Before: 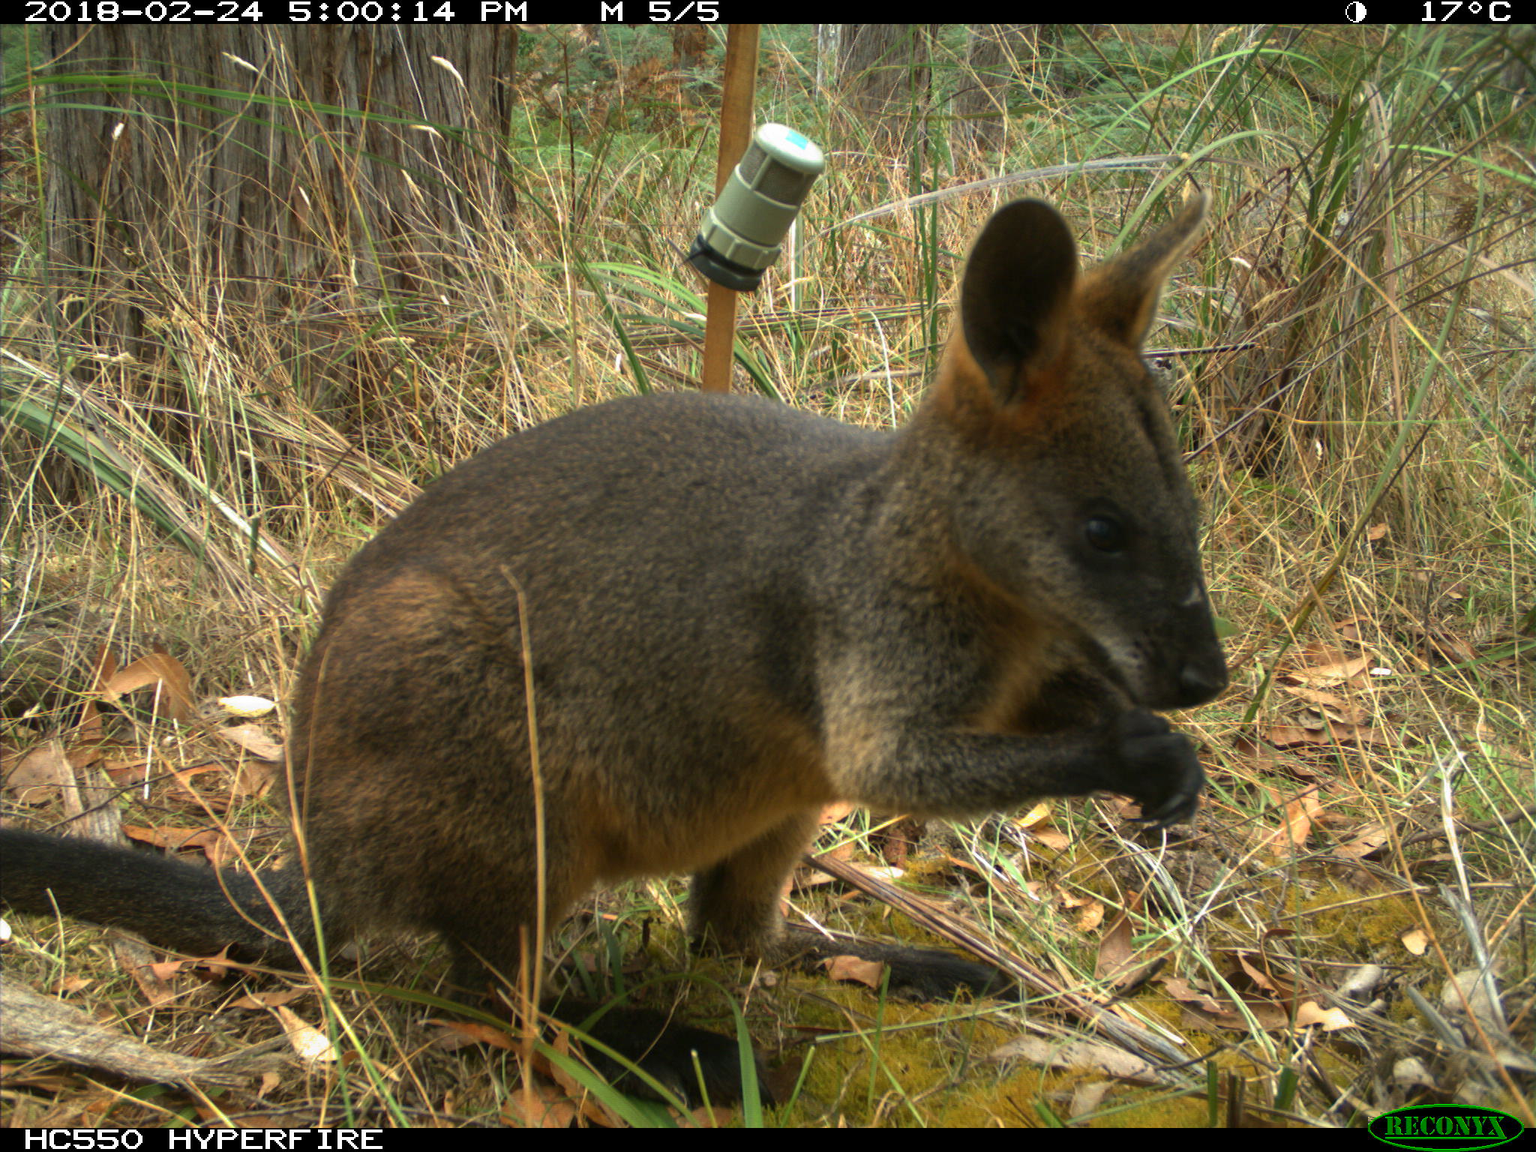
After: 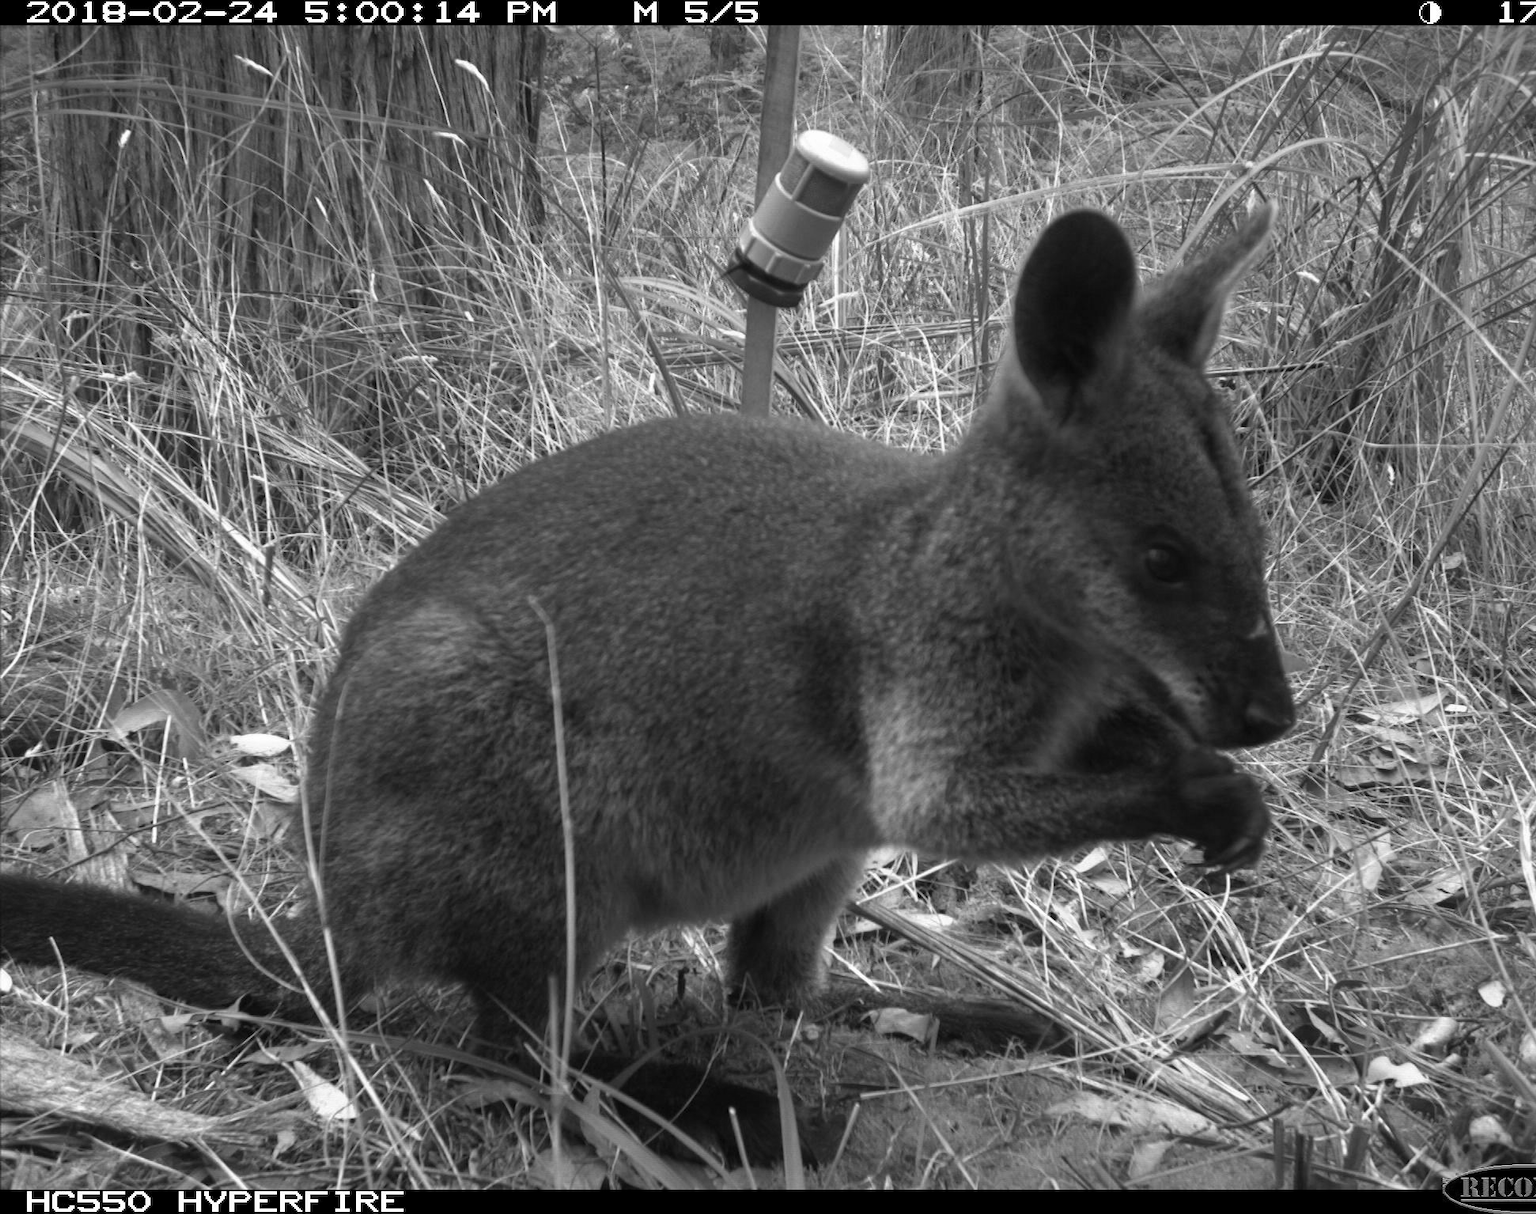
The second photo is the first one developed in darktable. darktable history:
white balance: emerald 1
crop and rotate: right 5.167%
monochrome: on, module defaults
